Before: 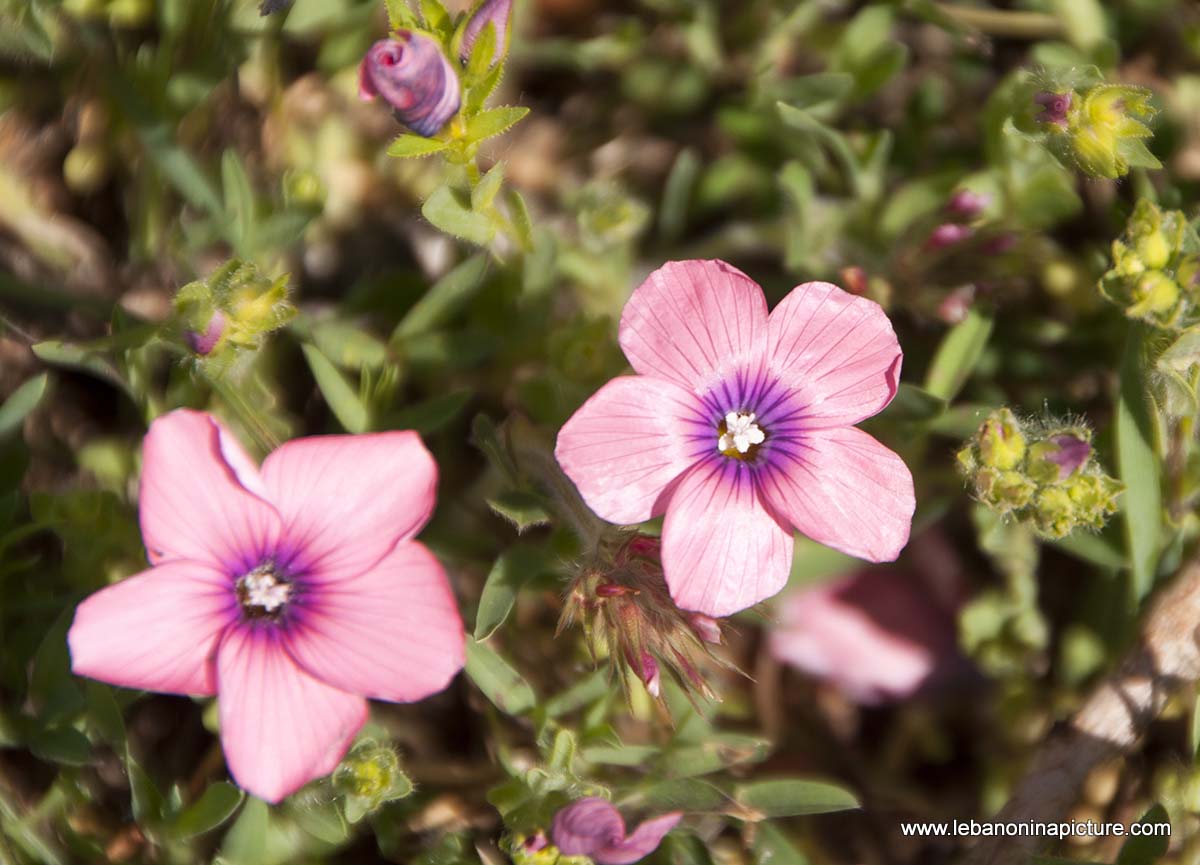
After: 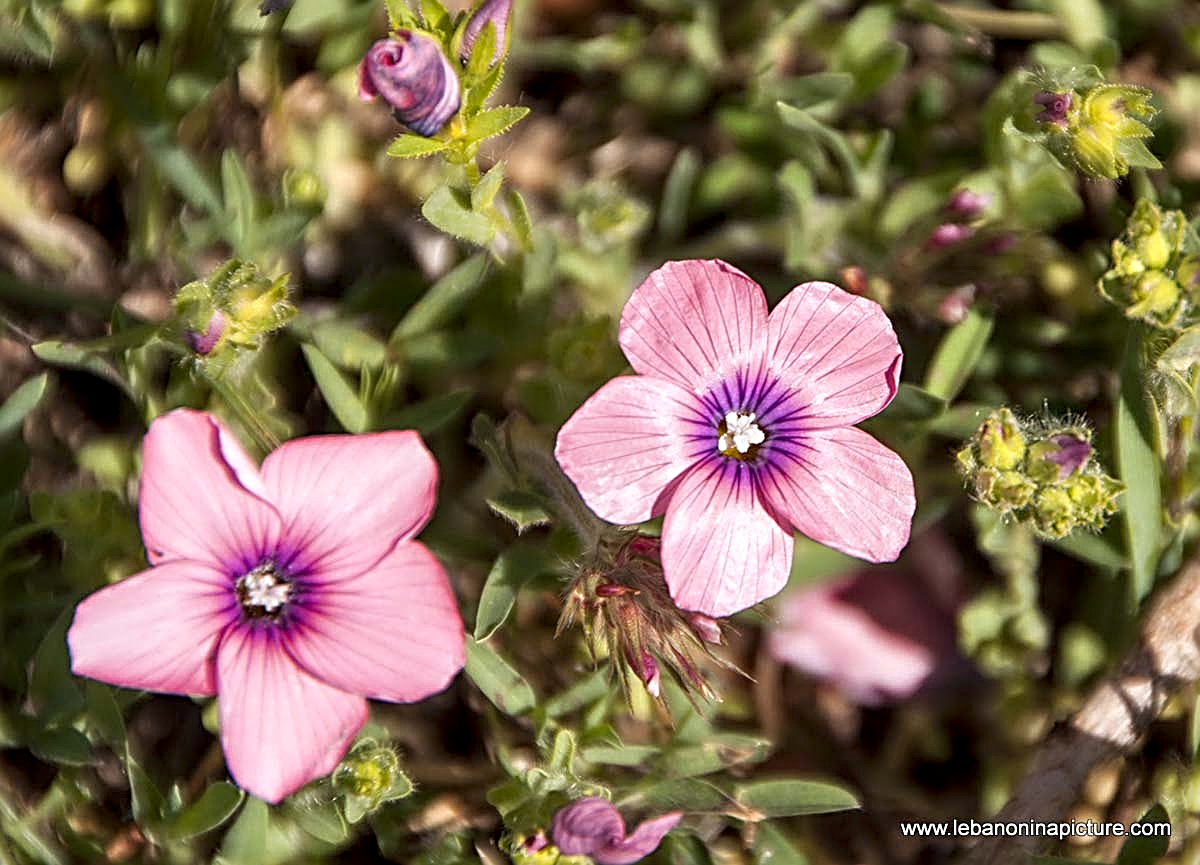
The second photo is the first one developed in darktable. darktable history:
sharpen: radius 3.036, amount 0.773
local contrast: on, module defaults
contrast equalizer: y [[0.6 ×6], [0.55 ×6], [0 ×6], [0 ×6], [0 ×6]], mix 0.278
